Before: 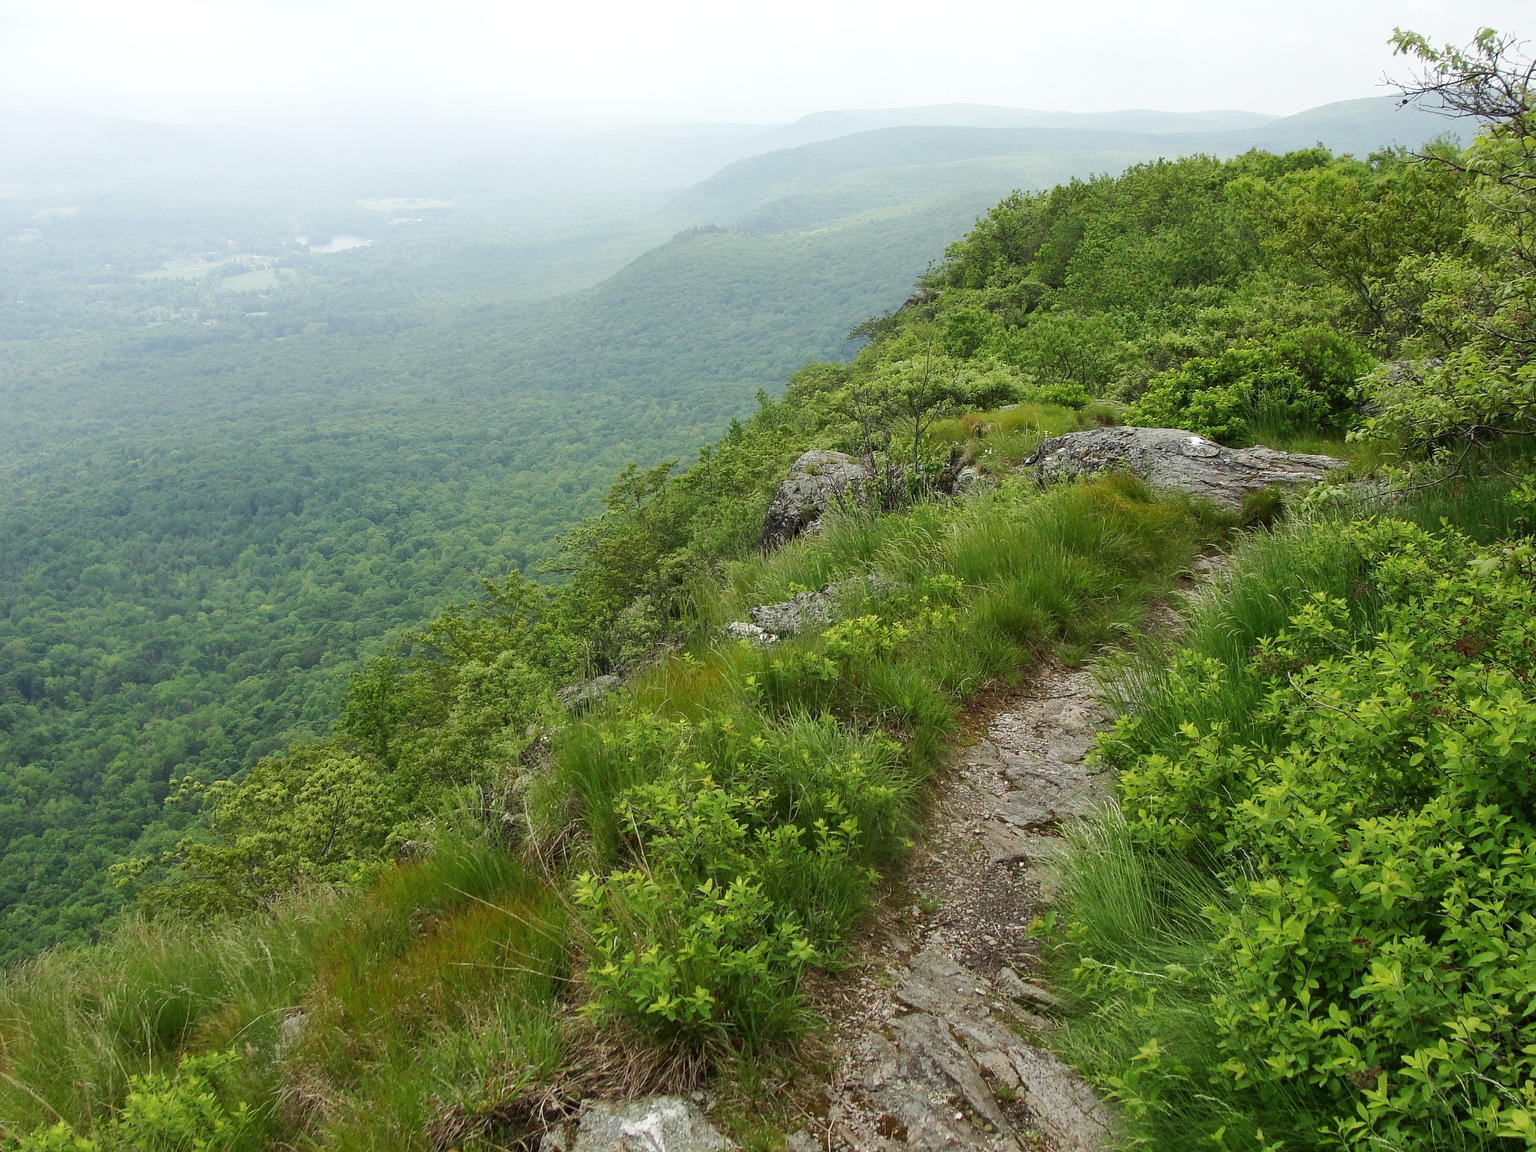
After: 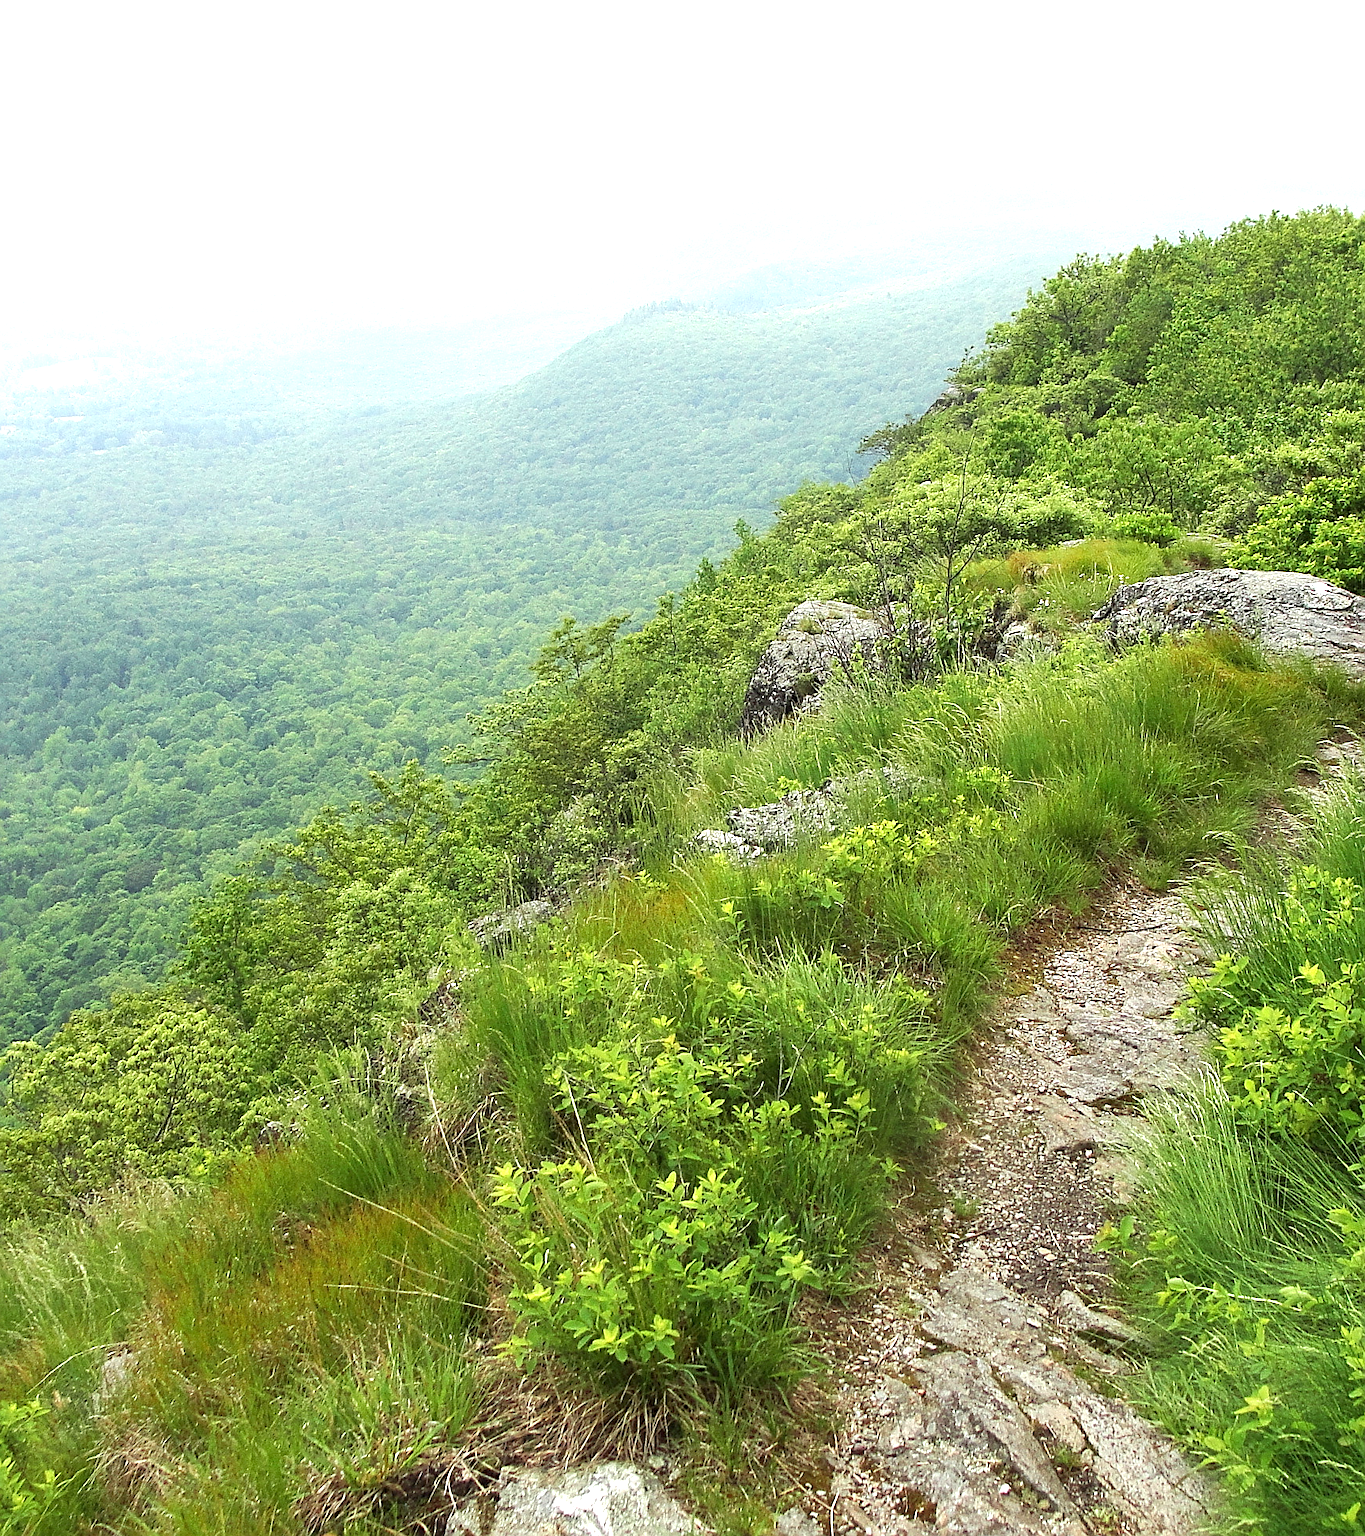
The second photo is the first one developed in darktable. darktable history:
crop and rotate: left 13.409%, right 19.924%
exposure: exposure 1 EV, compensate highlight preservation false
sharpen: on, module defaults
